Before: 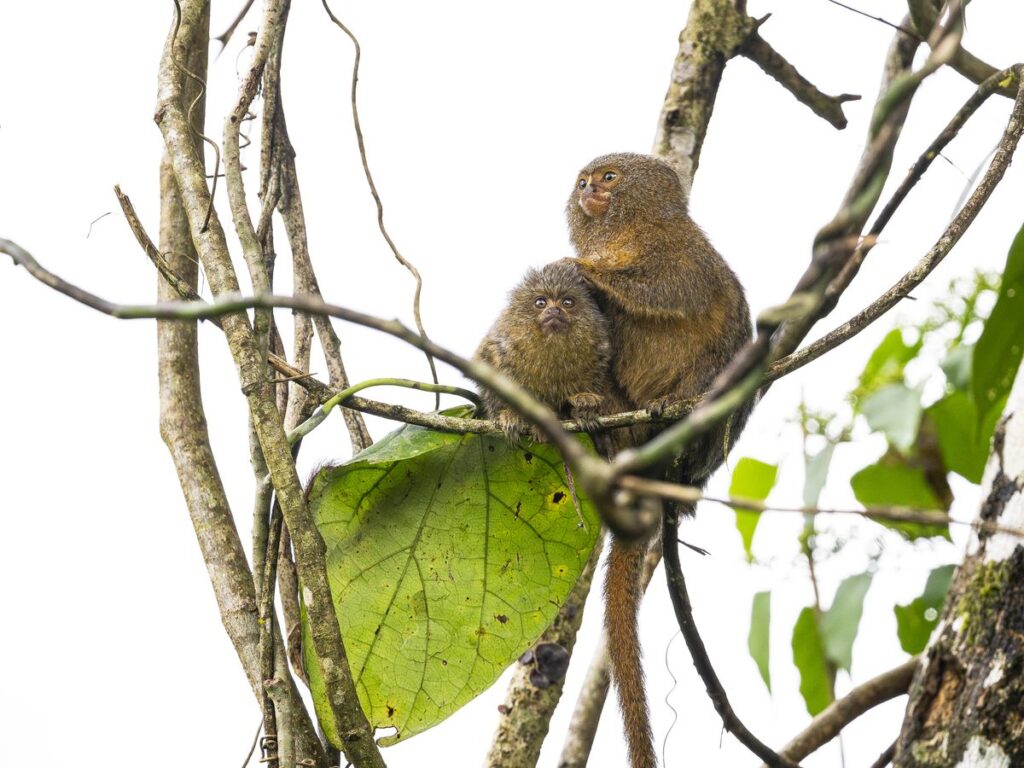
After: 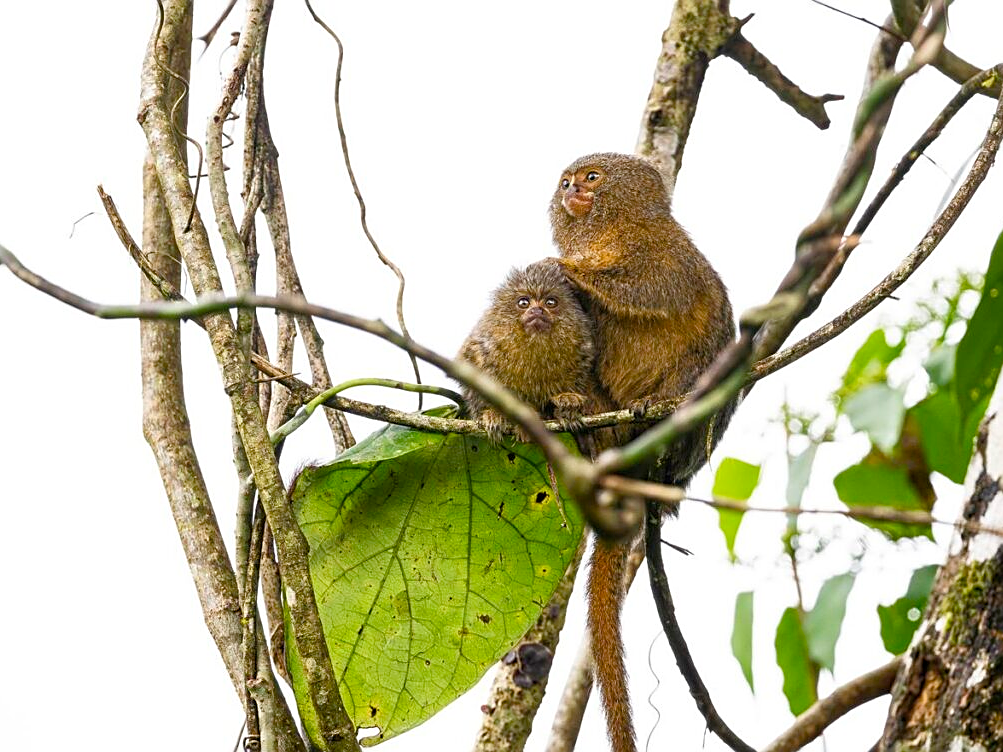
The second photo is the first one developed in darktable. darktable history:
crop: left 1.743%, right 0.268%, bottom 2.011%
color balance rgb: perceptual saturation grading › global saturation 20%, perceptual saturation grading › highlights -25%, perceptual saturation grading › shadows 25%
sharpen: on, module defaults
